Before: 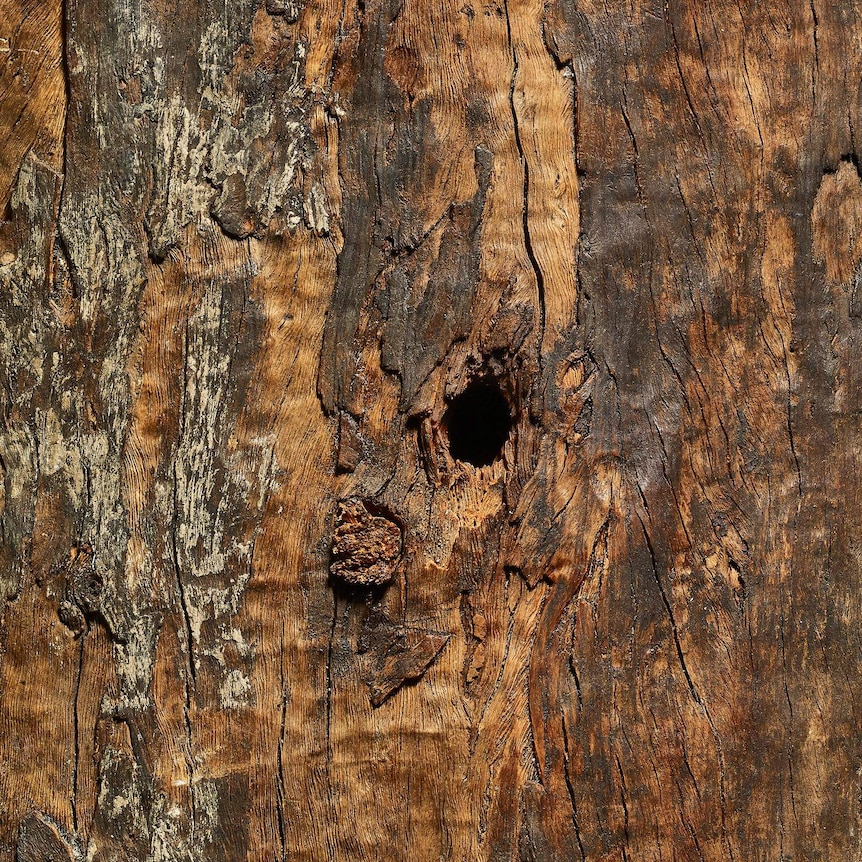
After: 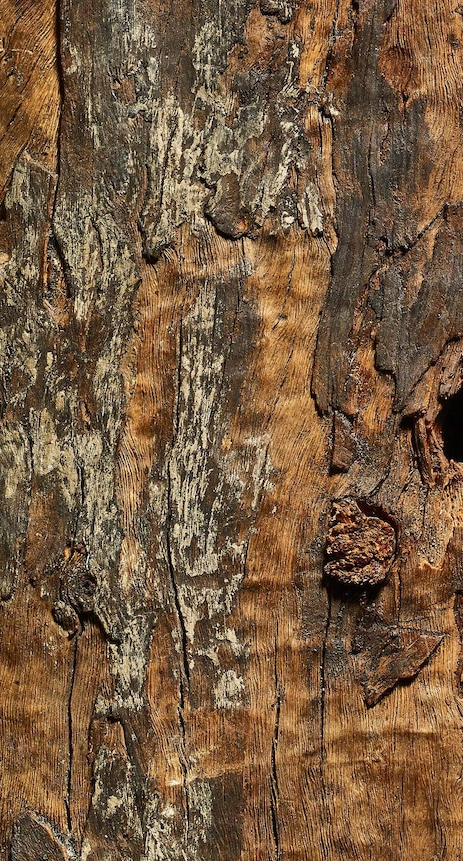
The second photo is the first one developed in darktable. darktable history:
crop: left 0.76%, right 45.524%, bottom 0.091%
